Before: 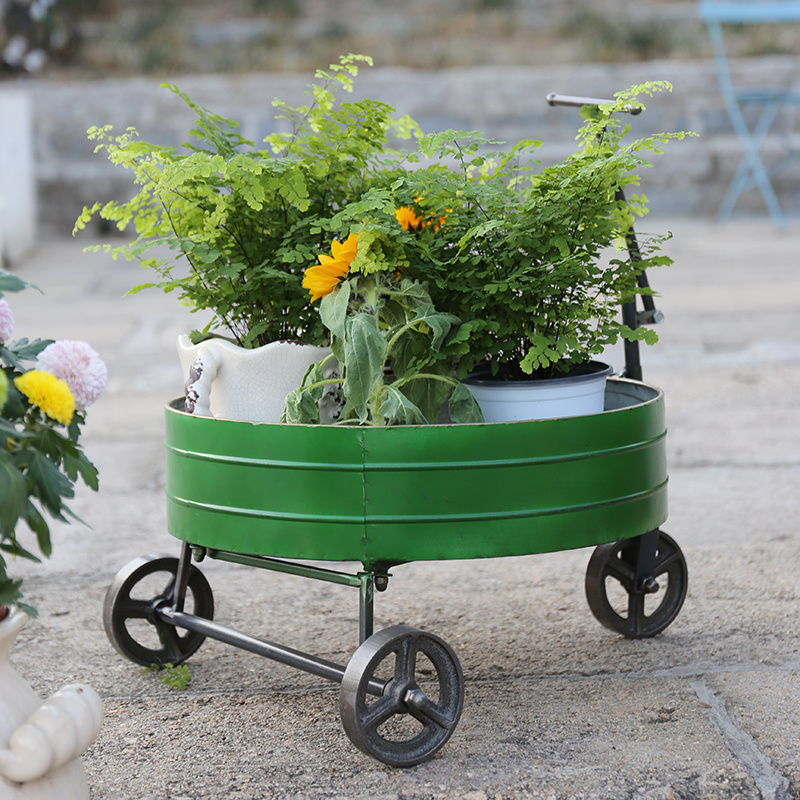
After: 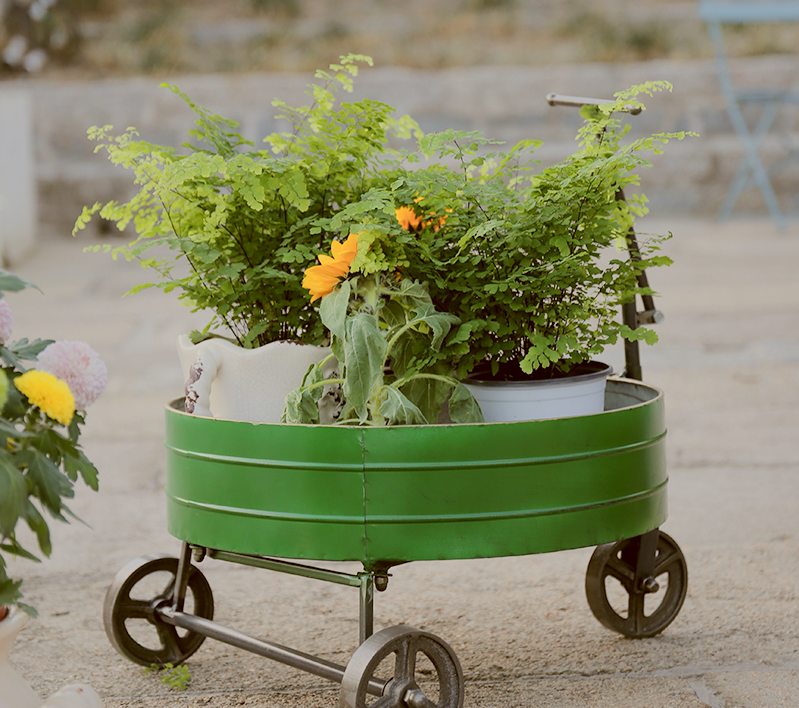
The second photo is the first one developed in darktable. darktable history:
color correction: highlights a* -0.486, highlights b* 0.164, shadows a* 5.08, shadows b* 20.51
filmic rgb: black relative exposure -8.86 EV, white relative exposure 4.99 EV, target black luminance 0%, hardness 3.79, latitude 66.54%, contrast 0.817, highlights saturation mix 10.07%, shadows ↔ highlights balance 20.29%
contrast brightness saturation: contrast 0.148, brightness 0.046
color zones: curves: ch0 [(0.018, 0.548) (0.224, 0.64) (0.425, 0.447) (0.675, 0.575) (0.732, 0.579)]; ch1 [(0.066, 0.487) (0.25, 0.5) (0.404, 0.43) (0.75, 0.421) (0.956, 0.421)]; ch2 [(0.044, 0.561) (0.215, 0.465) (0.399, 0.544) (0.465, 0.548) (0.614, 0.447) (0.724, 0.43) (0.882, 0.623) (0.956, 0.632)], mix -61.29%
shadows and highlights: on, module defaults
crop and rotate: top 0%, bottom 11.428%
